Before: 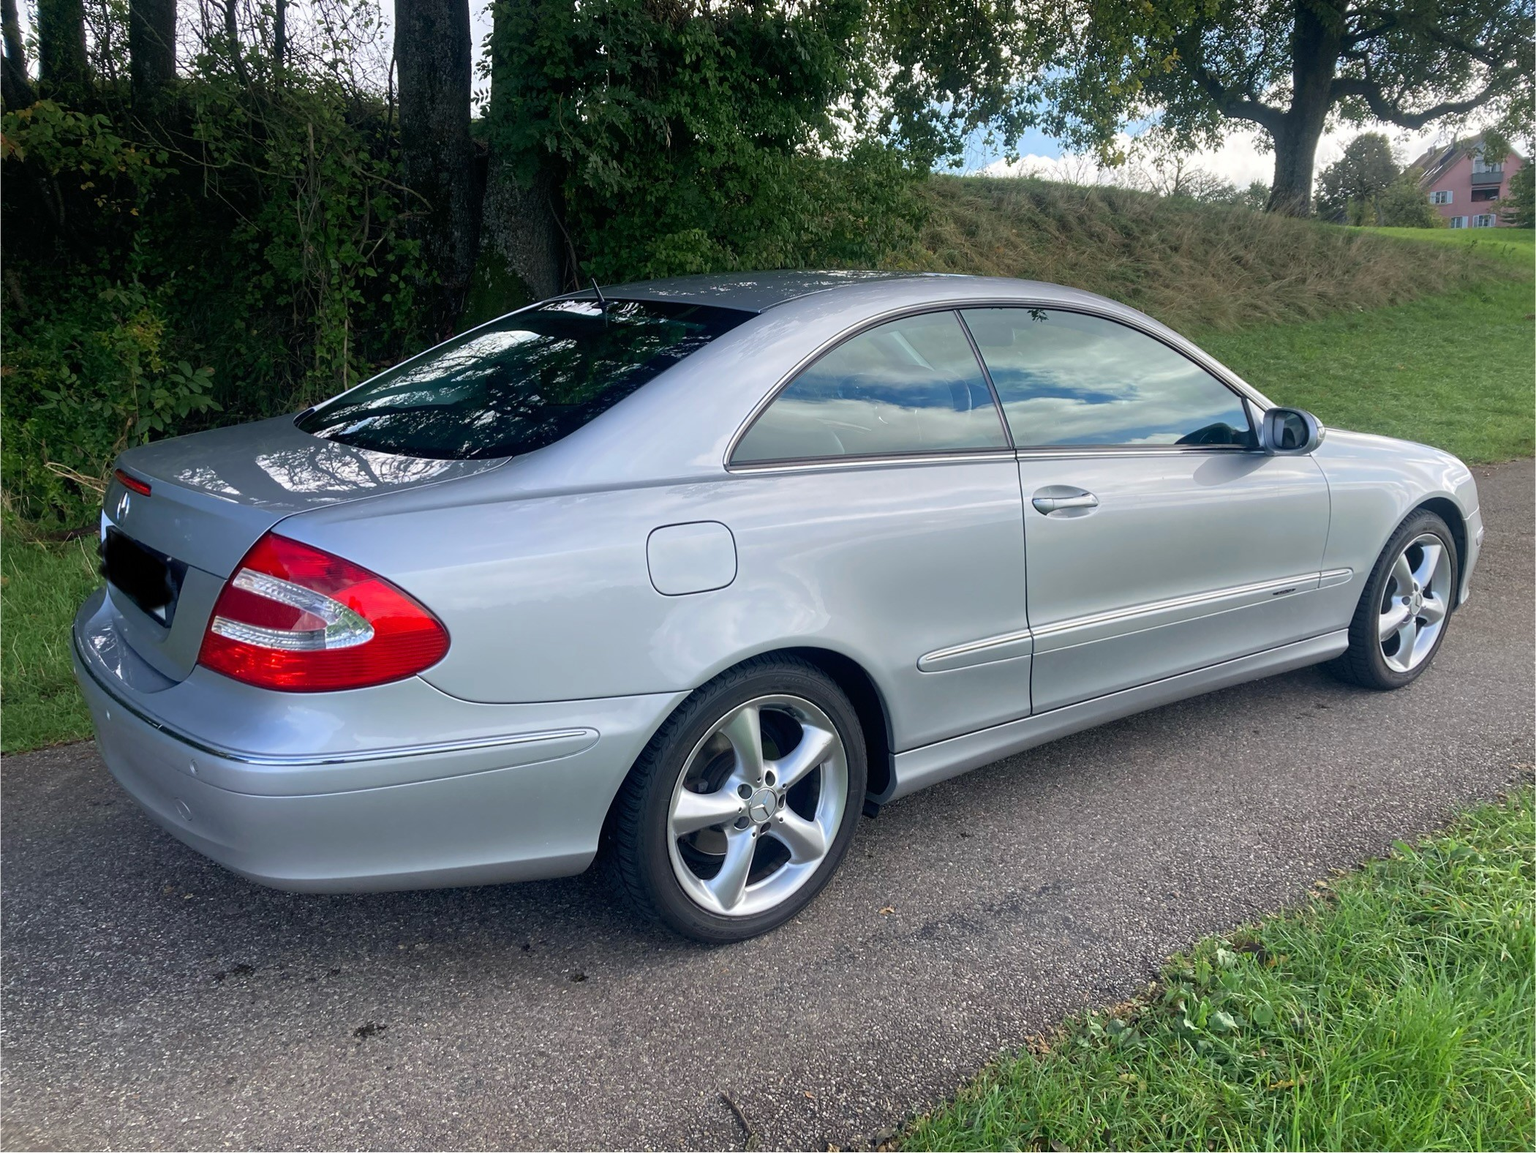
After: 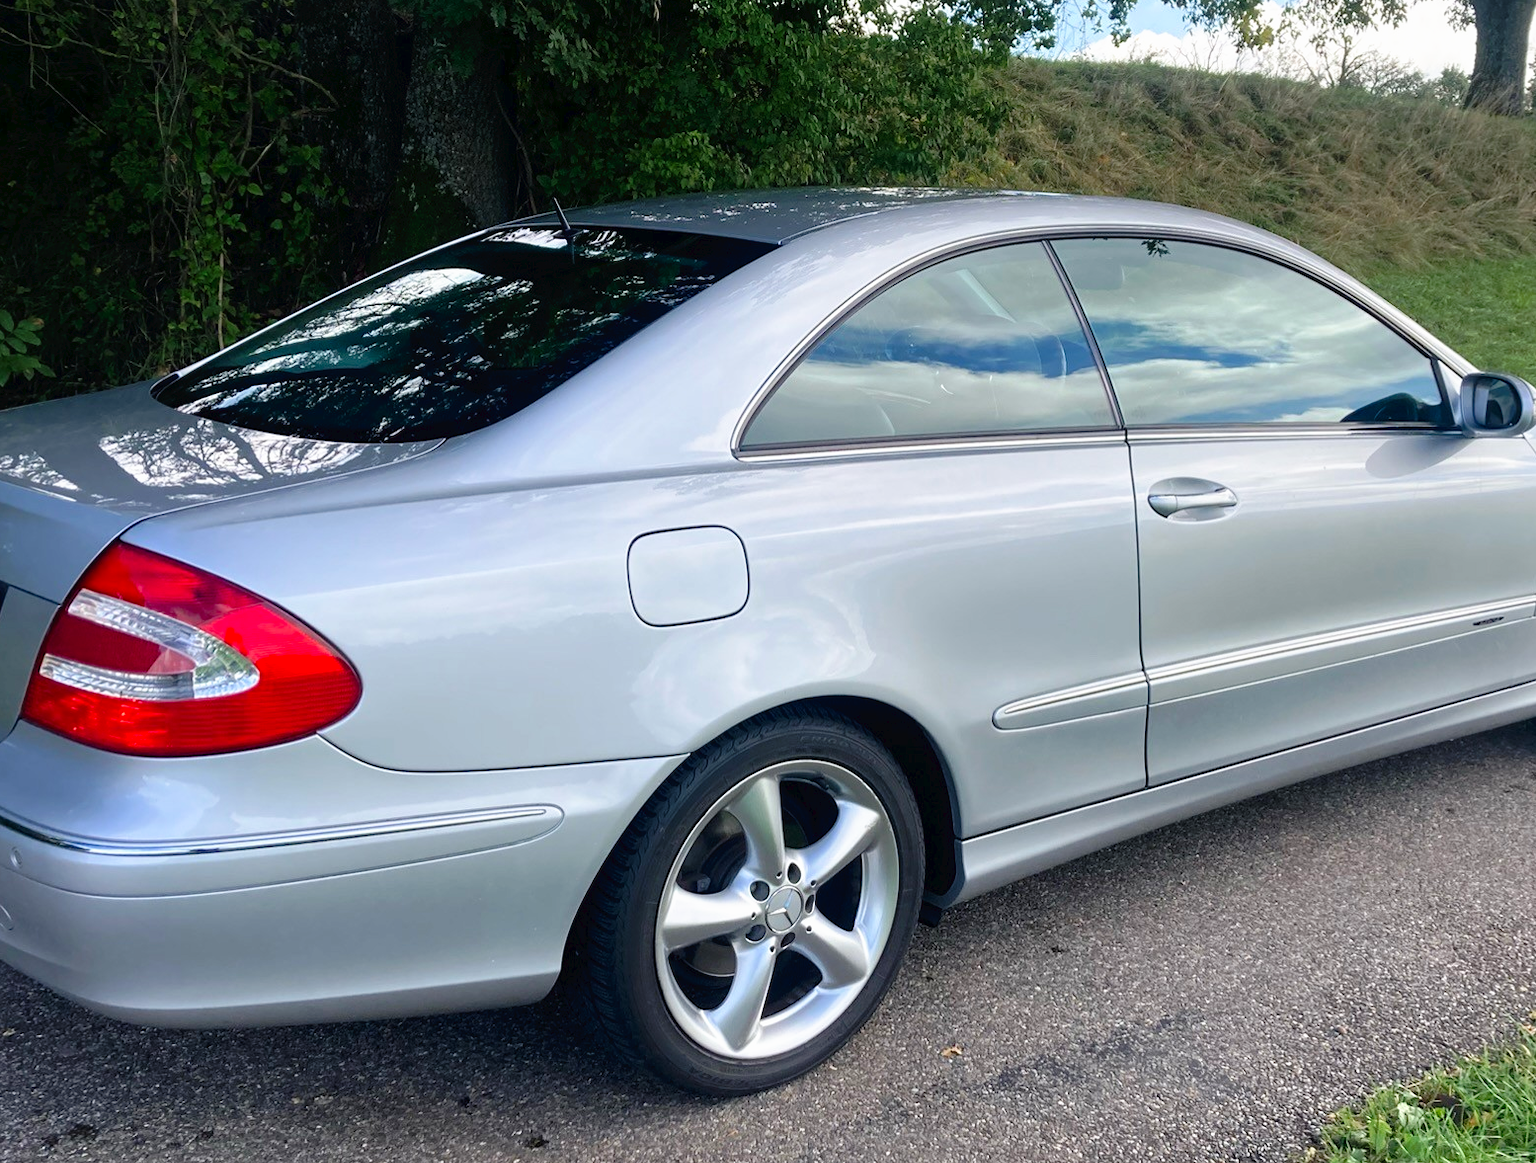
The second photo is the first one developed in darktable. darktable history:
color zones: curves: ch1 [(0, 0.525) (0.143, 0.556) (0.286, 0.52) (0.429, 0.5) (0.571, 0.5) (0.714, 0.5) (0.857, 0.503) (1, 0.525)]
tone curve: curves: ch0 [(0, 0) (0.003, 0.025) (0.011, 0.025) (0.025, 0.029) (0.044, 0.035) (0.069, 0.053) (0.1, 0.083) (0.136, 0.118) (0.177, 0.163) (0.224, 0.22) (0.277, 0.295) (0.335, 0.371) (0.399, 0.444) (0.468, 0.524) (0.543, 0.618) (0.623, 0.702) (0.709, 0.79) (0.801, 0.89) (0.898, 0.973) (1, 1)], preserve colors none
crop and rotate: left 11.875%, top 11.427%, right 14.031%, bottom 13.791%
exposure: black level correction 0.002, exposure -0.106 EV, compensate highlight preservation false
